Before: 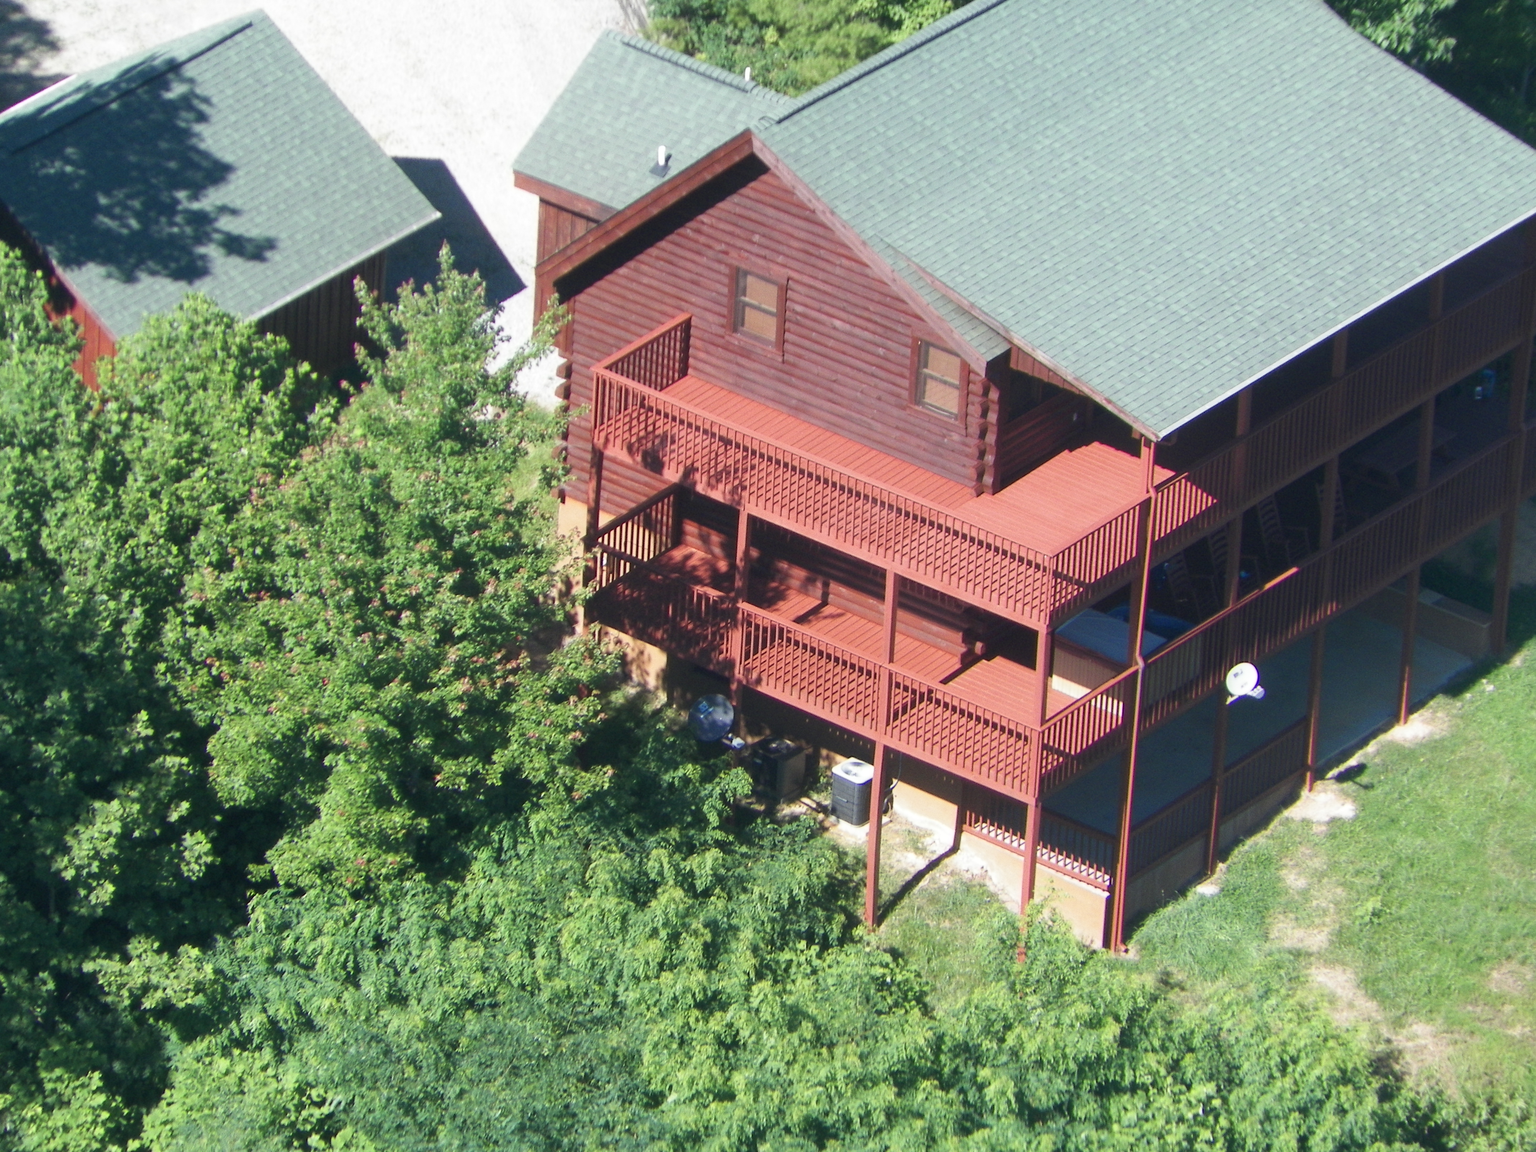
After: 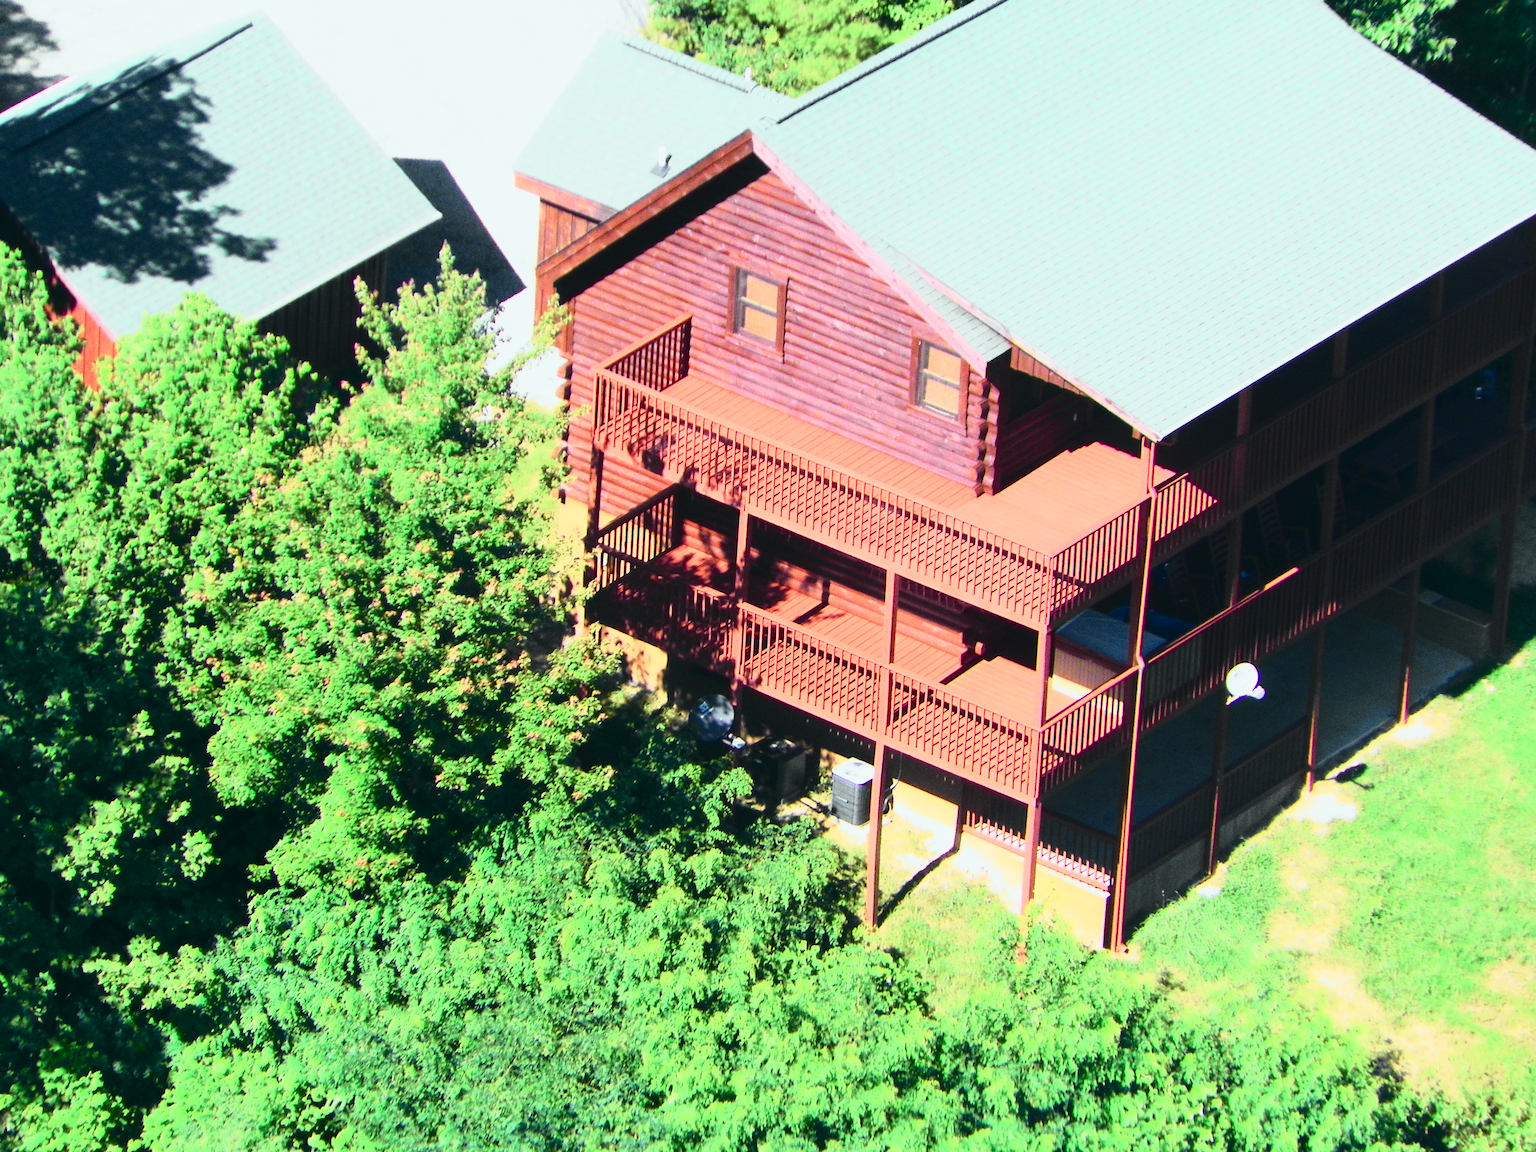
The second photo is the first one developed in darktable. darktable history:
tone curve: curves: ch0 [(0, 0.015) (0.084, 0.074) (0.162, 0.165) (0.304, 0.382) (0.466, 0.576) (0.654, 0.741) (0.848, 0.906) (0.984, 0.963)]; ch1 [(0, 0) (0.34, 0.235) (0.46, 0.46) (0.515, 0.502) (0.553, 0.567) (0.764, 0.815) (1, 1)]; ch2 [(0, 0) (0.44, 0.458) (0.479, 0.492) (0.524, 0.507) (0.547, 0.579) (0.673, 0.712) (1, 1)], color space Lab, independent channels, preserve colors none
contrast brightness saturation: contrast 0.4, brightness 0.1, saturation 0.21
